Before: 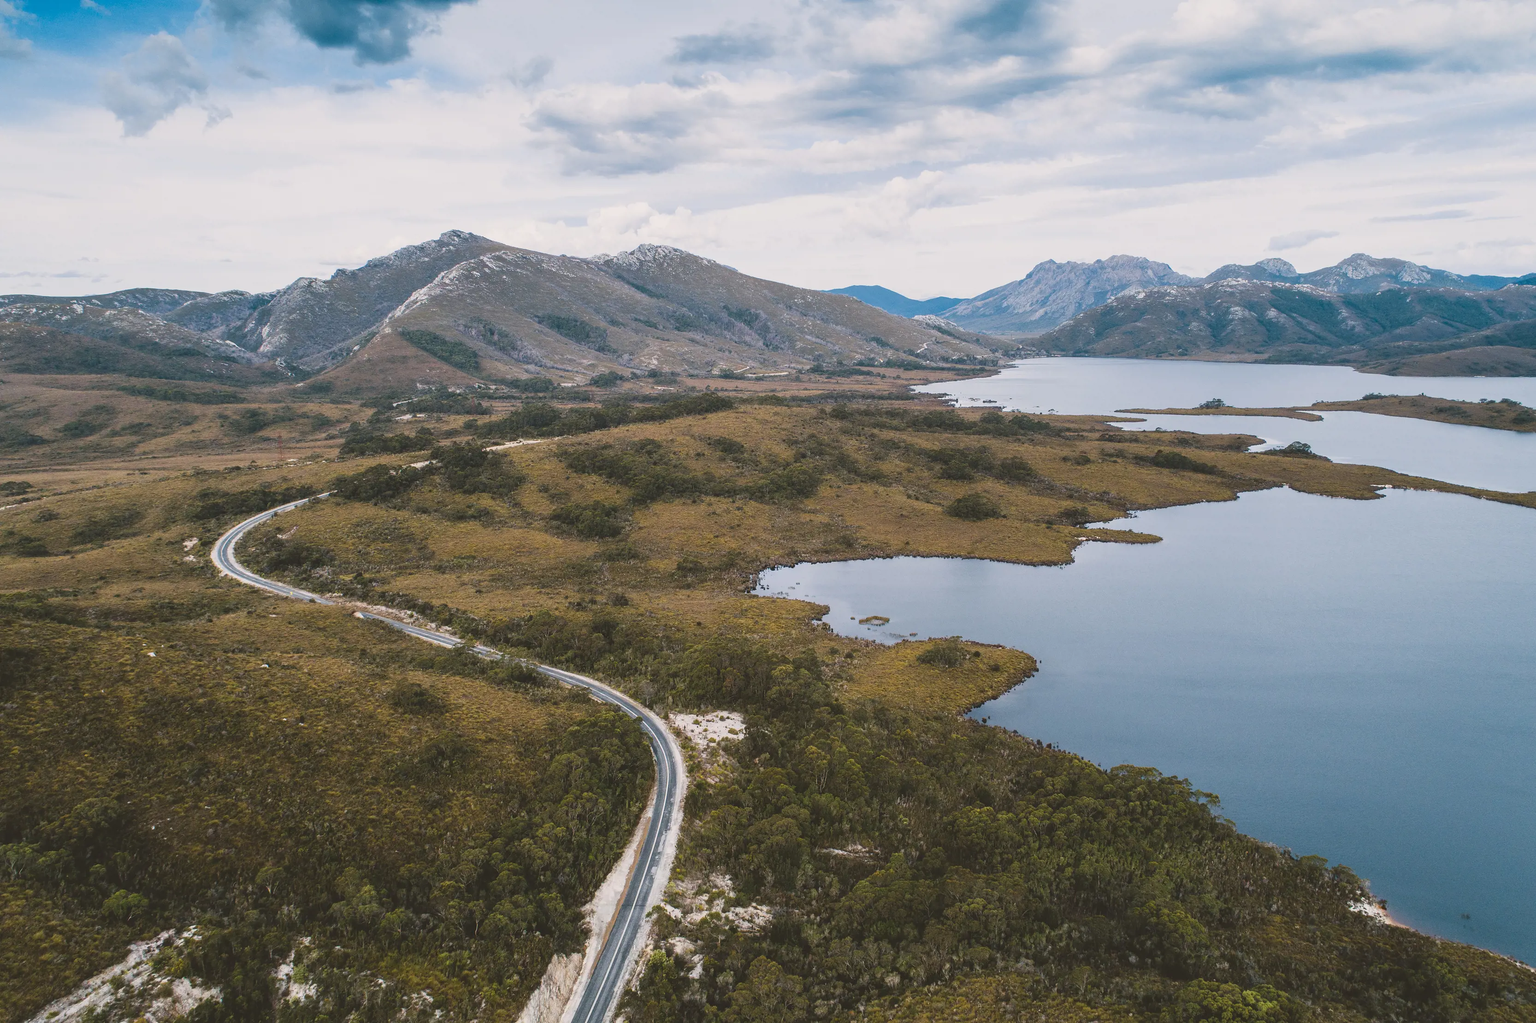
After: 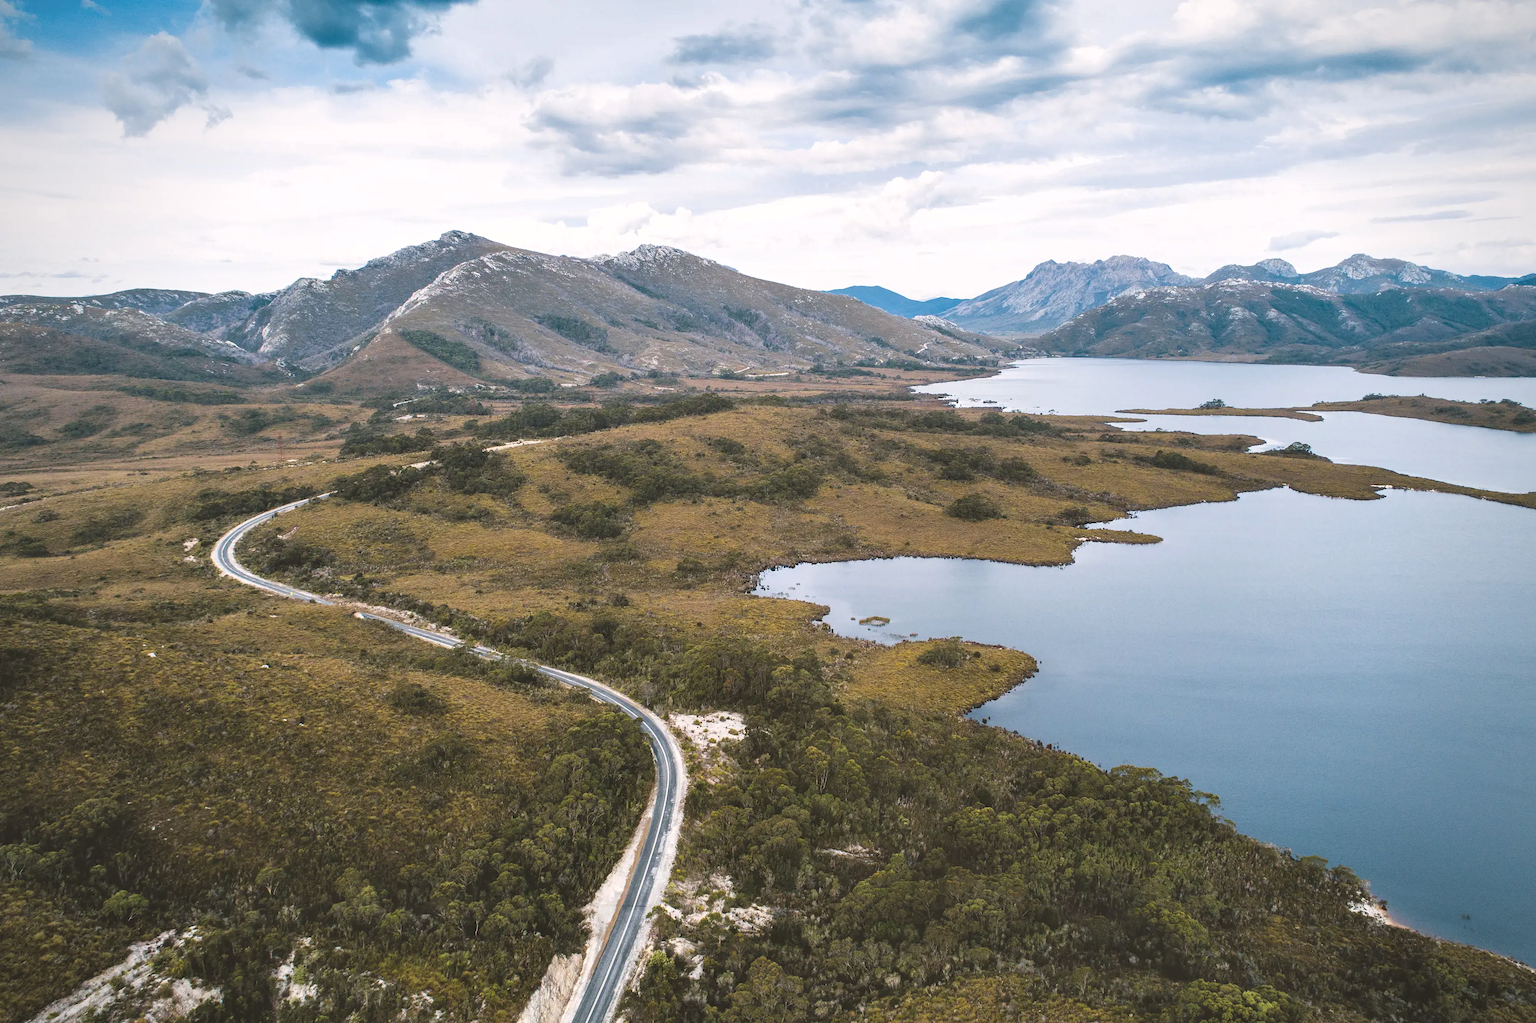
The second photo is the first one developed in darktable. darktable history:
shadows and highlights: shadows 37.69, highlights -26.73, soften with gaussian
tone equalizer: -8 EV -0.407 EV, -7 EV -0.376 EV, -6 EV -0.355 EV, -5 EV -0.231 EV, -3 EV 0.241 EV, -2 EV 0.356 EV, -1 EV 0.387 EV, +0 EV 0.393 EV
vignetting: fall-off radius 61.04%, brightness -0.427, saturation -0.203
